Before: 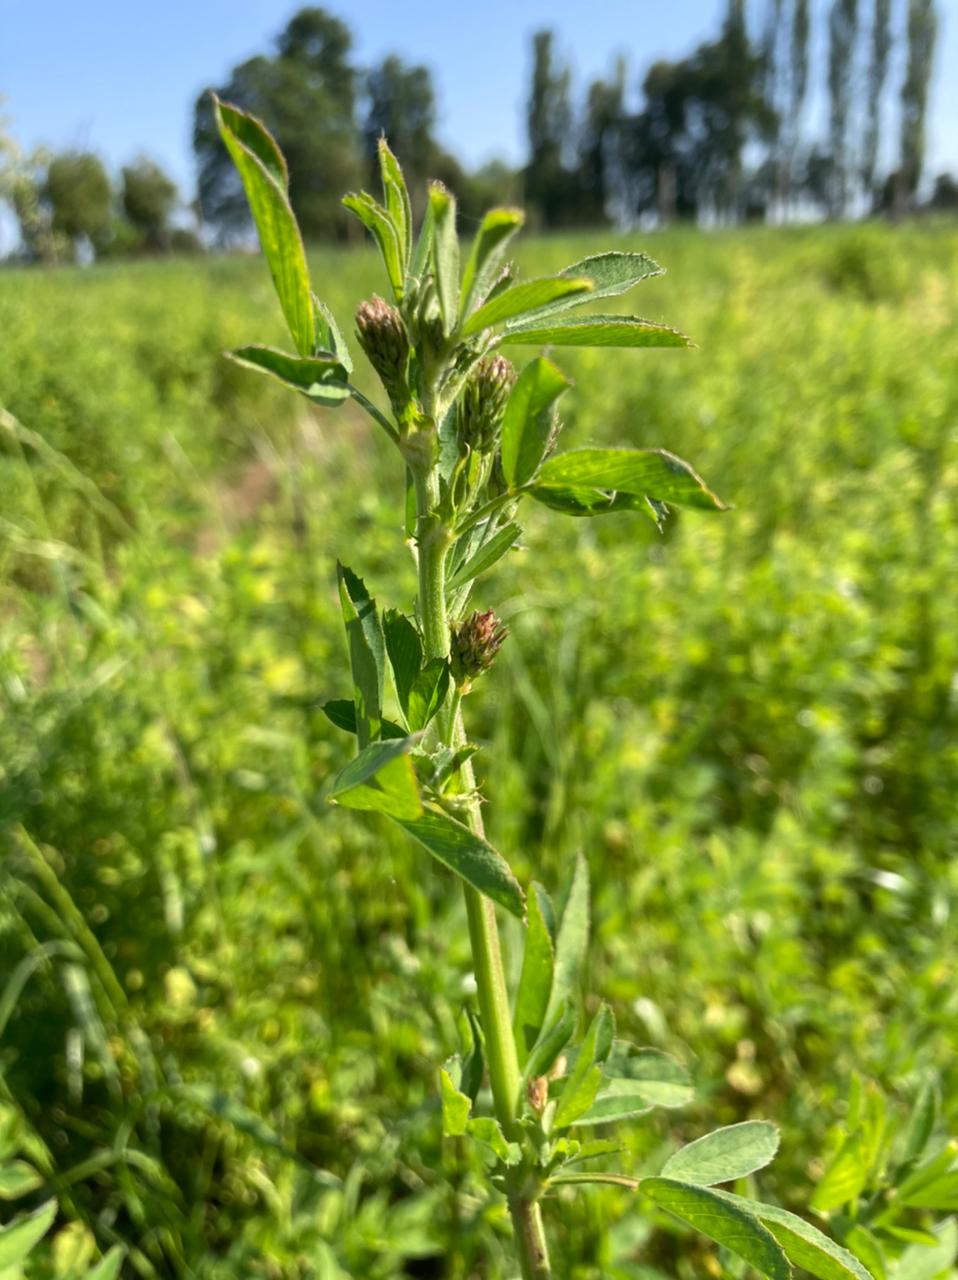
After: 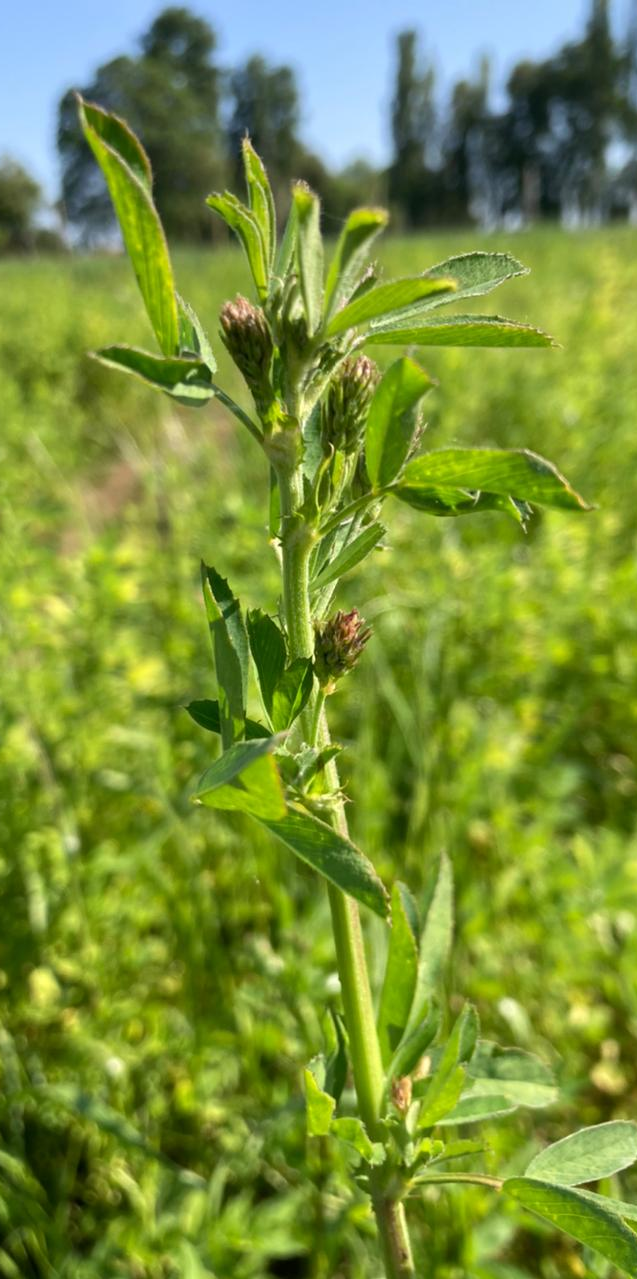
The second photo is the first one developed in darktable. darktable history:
crop and rotate: left 14.3%, right 19.107%
